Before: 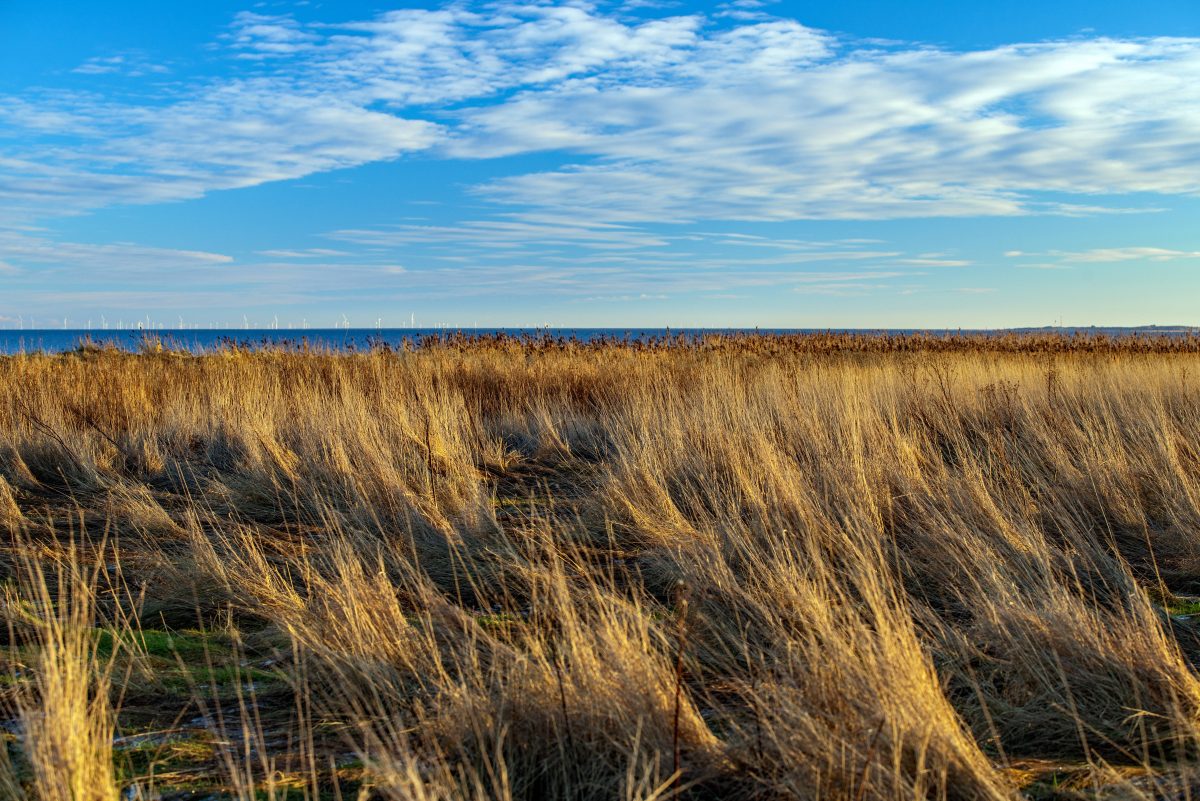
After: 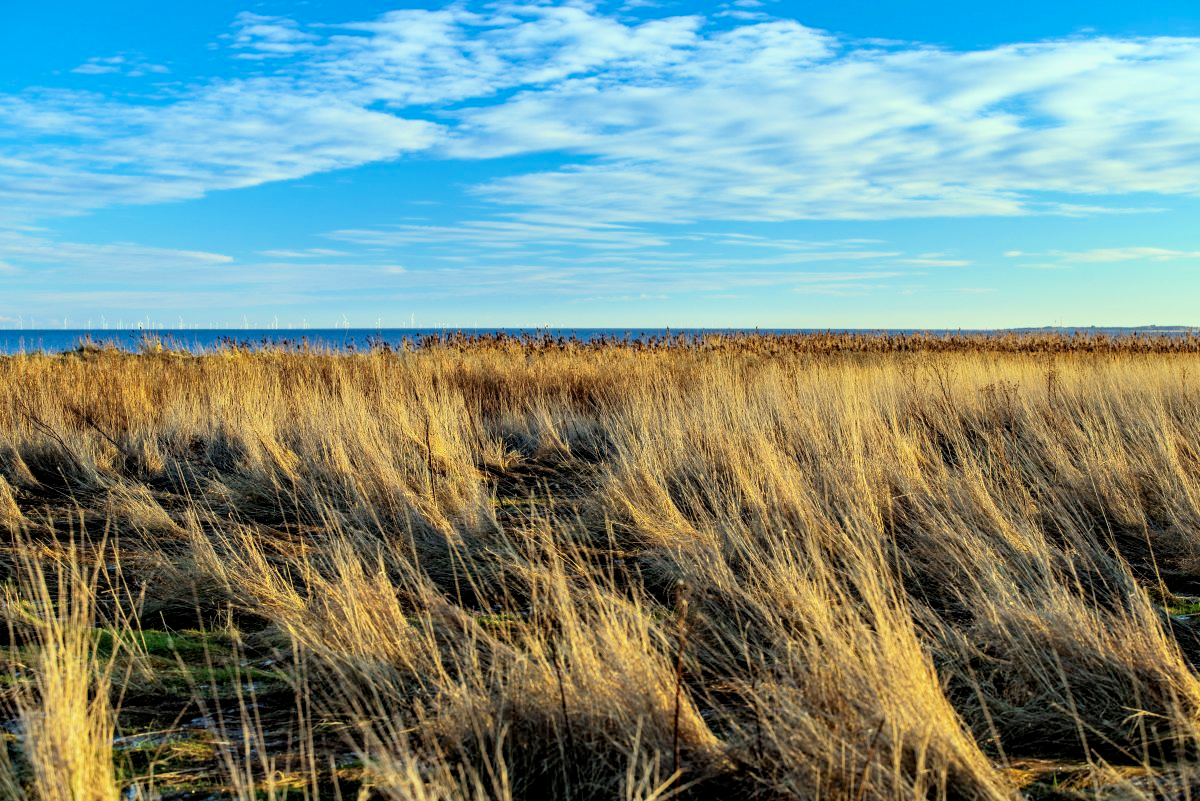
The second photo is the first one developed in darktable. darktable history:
color correction: highlights a* -6.55, highlights b* 0.758
contrast brightness saturation: saturation -0.048
exposure: exposure 0.653 EV, compensate highlight preservation false
filmic rgb: black relative exposure -7.78 EV, white relative exposure 4.42 EV, target black luminance 0%, hardness 3.75, latitude 50.52%, contrast 1.079, highlights saturation mix 9.74%, shadows ↔ highlights balance -0.266%, color science v6 (2022)
